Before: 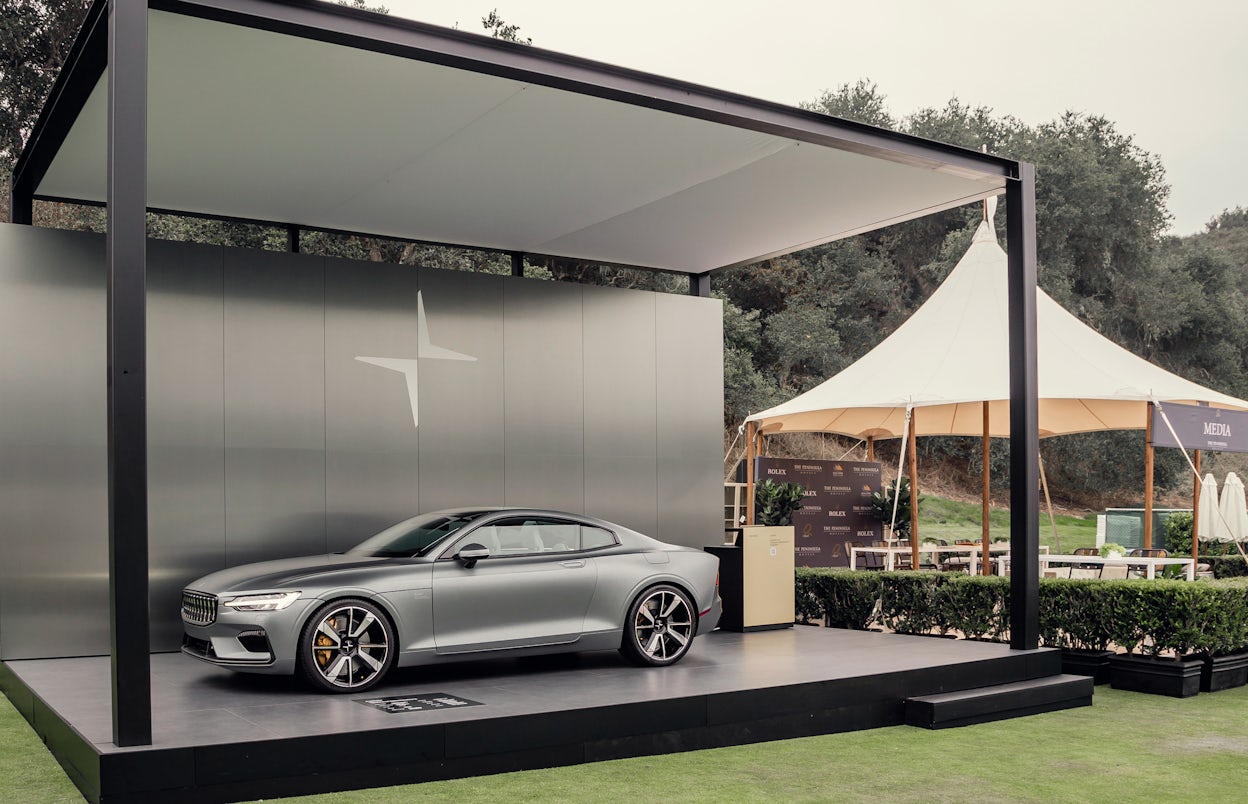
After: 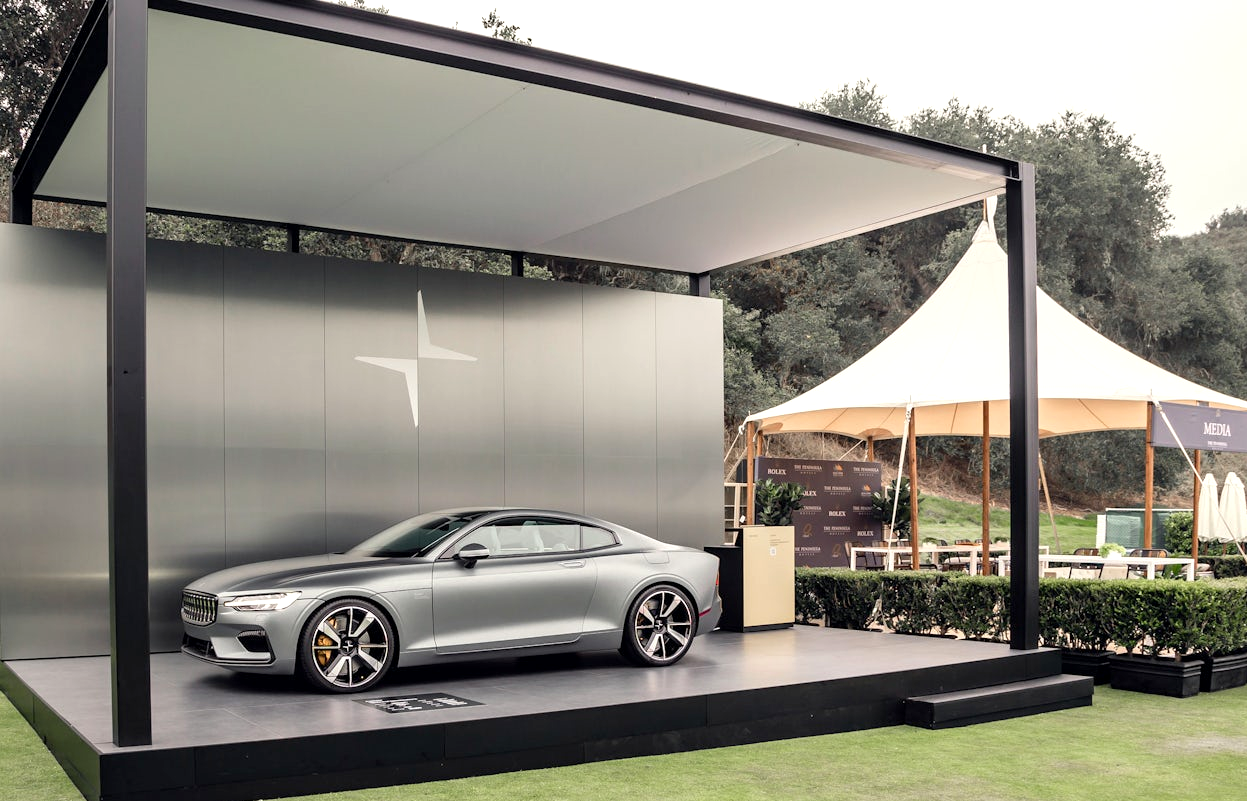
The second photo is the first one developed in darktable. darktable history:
exposure: black level correction 0.001, exposure 0.498 EV, compensate highlight preservation false
crop: top 0.121%, bottom 0.145%
